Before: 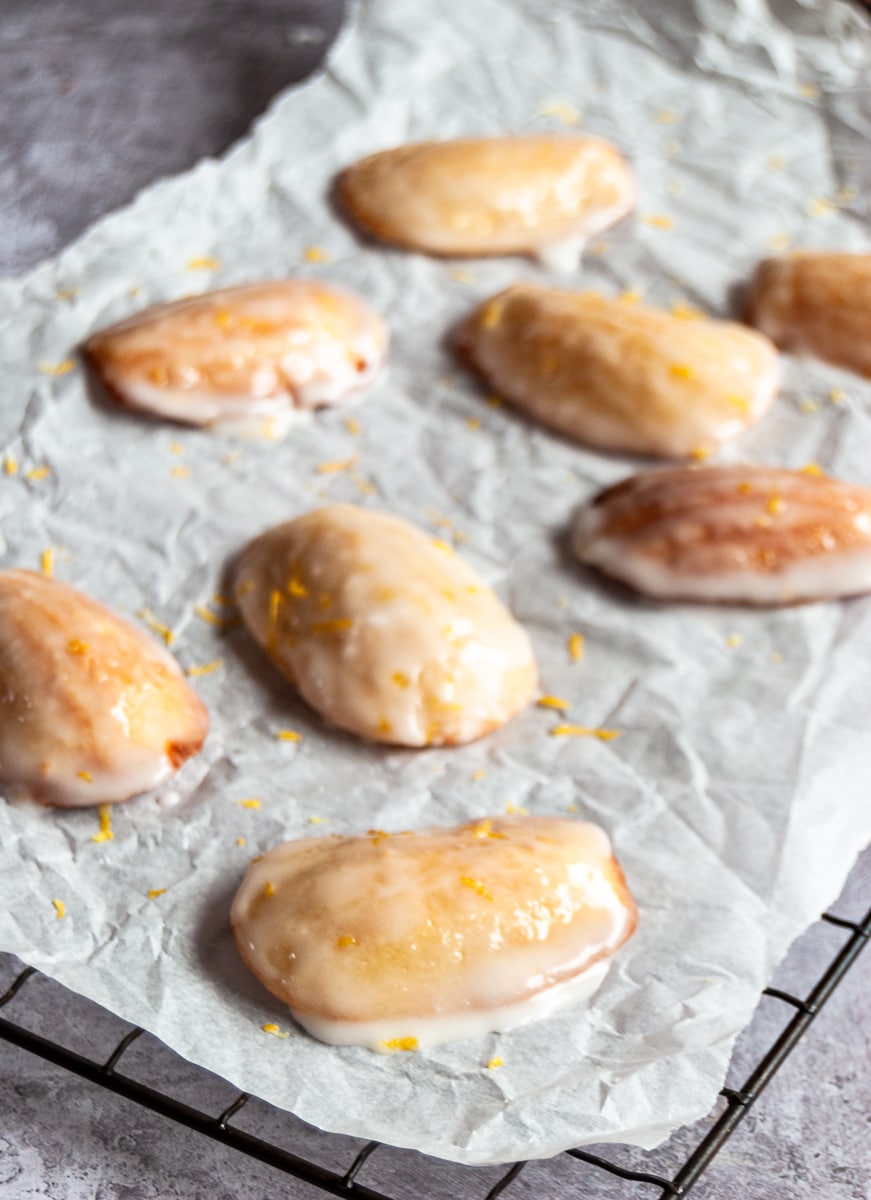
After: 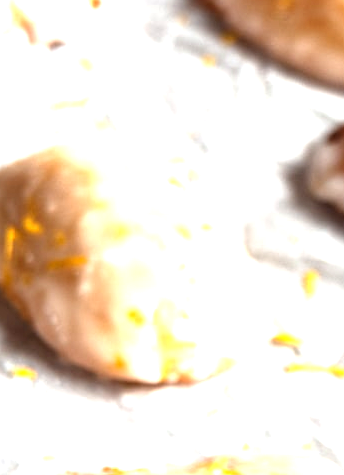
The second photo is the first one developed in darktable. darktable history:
exposure: black level correction 0, exposure 1.199 EV, compensate highlight preservation false
crop: left 30.469%, top 30.257%, right 30.01%, bottom 30.144%
